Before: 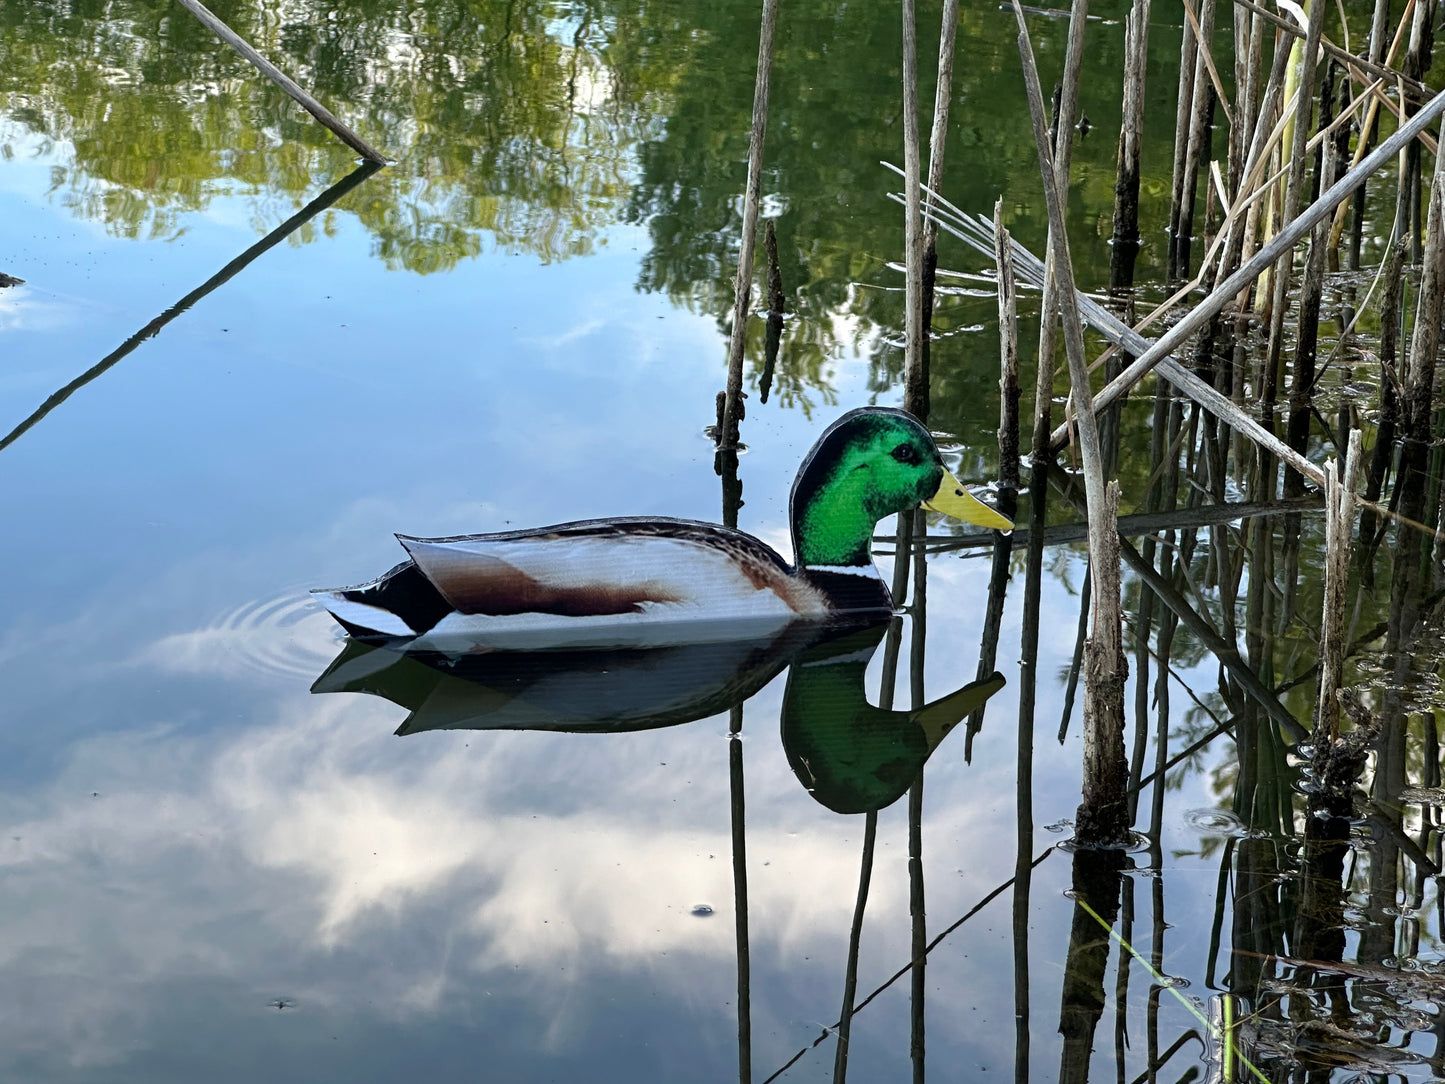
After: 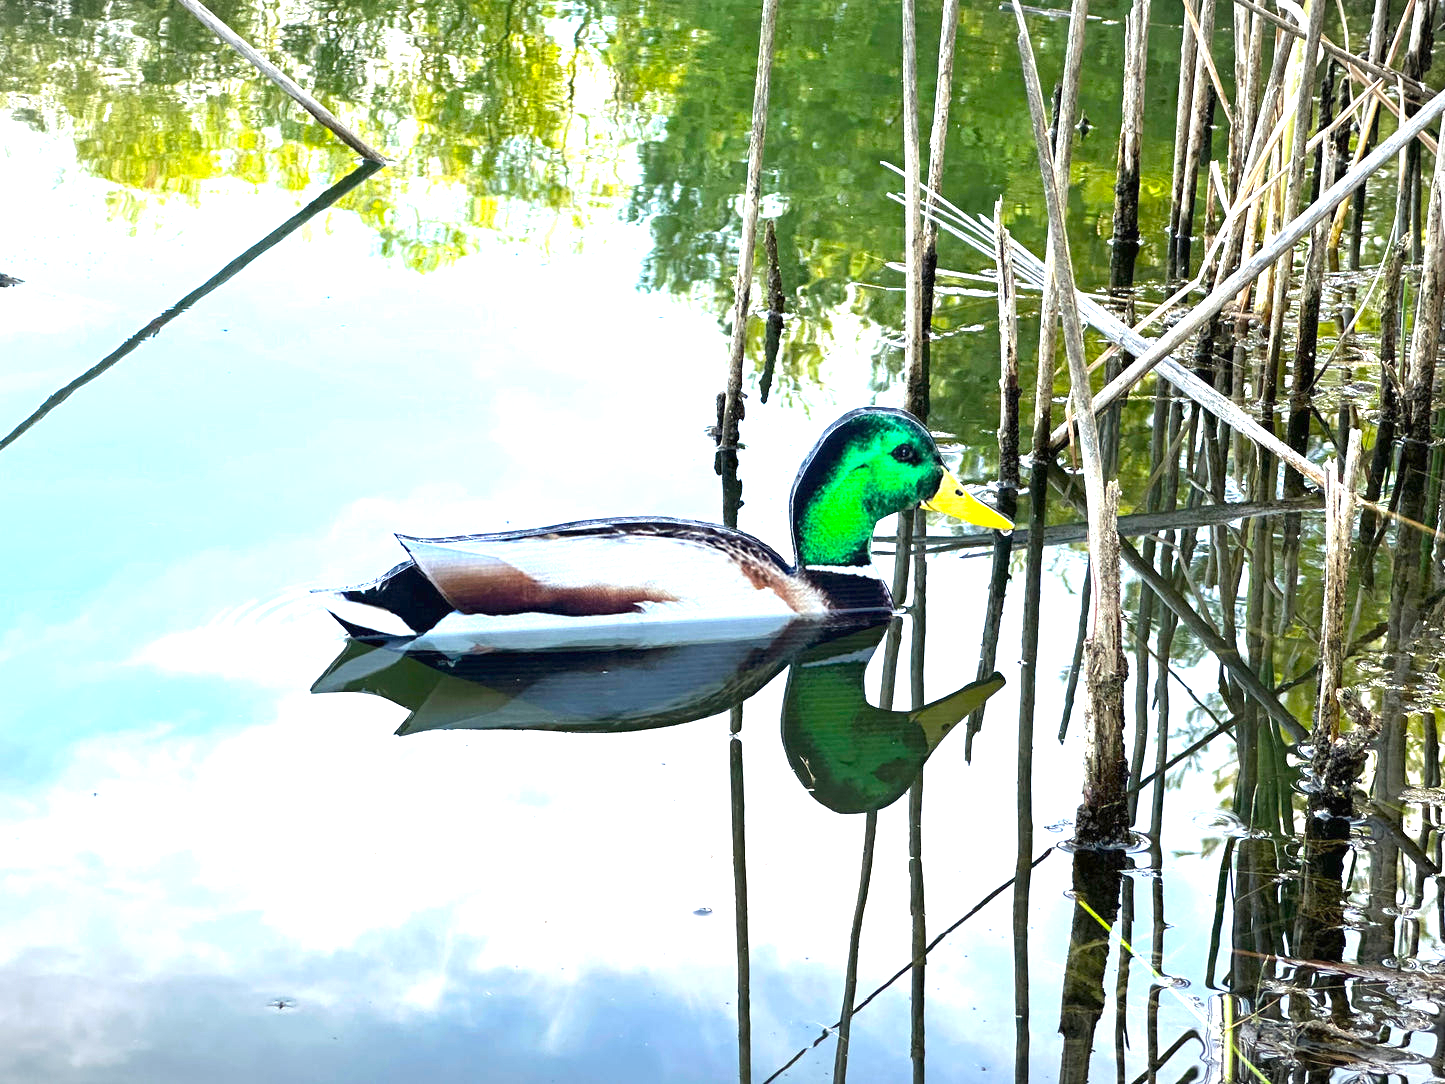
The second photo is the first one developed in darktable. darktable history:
vignetting: fall-off start 100%, brightness -0.282, width/height ratio 1.31
exposure: black level correction 0, exposure 1.9 EV, compensate highlight preservation false
color balance: output saturation 120%
